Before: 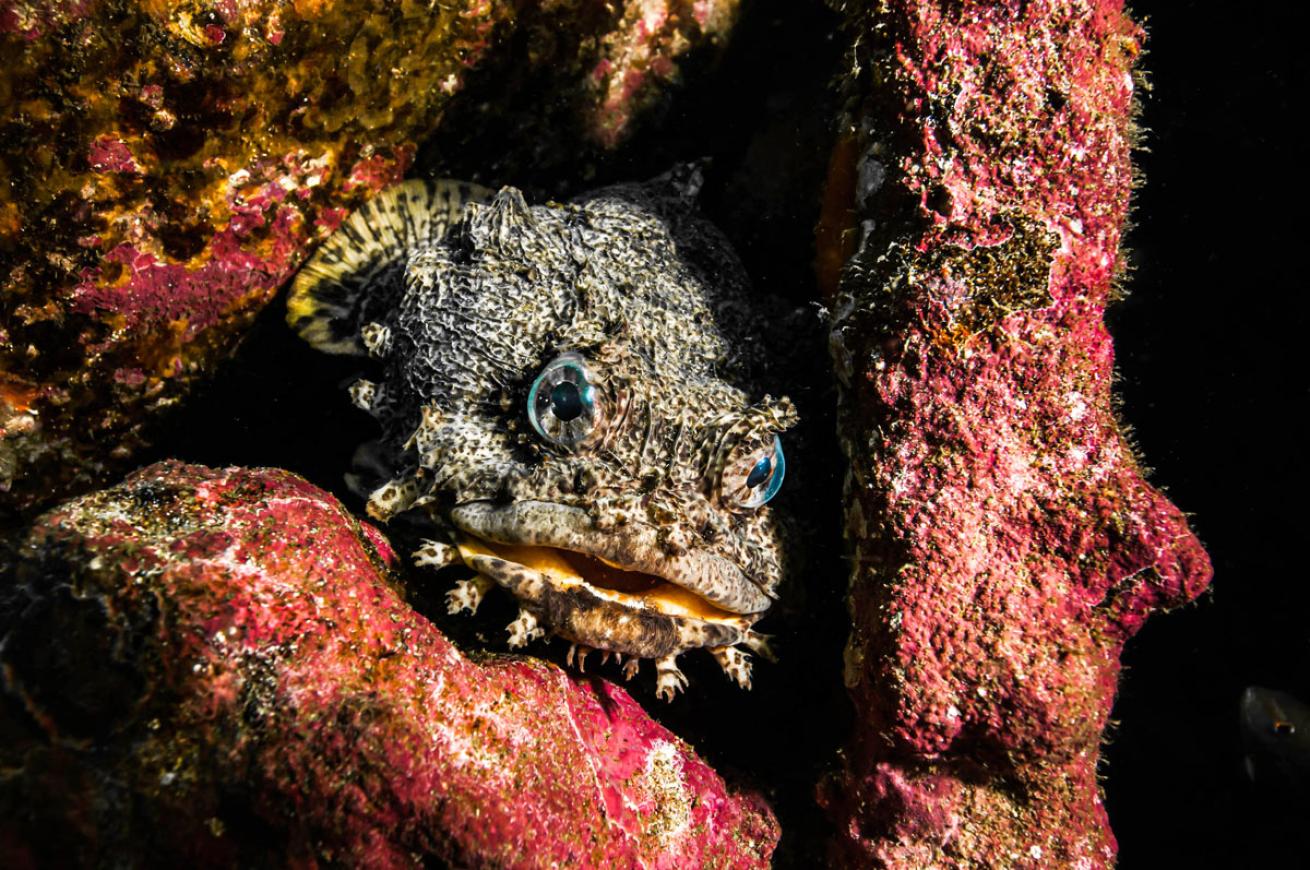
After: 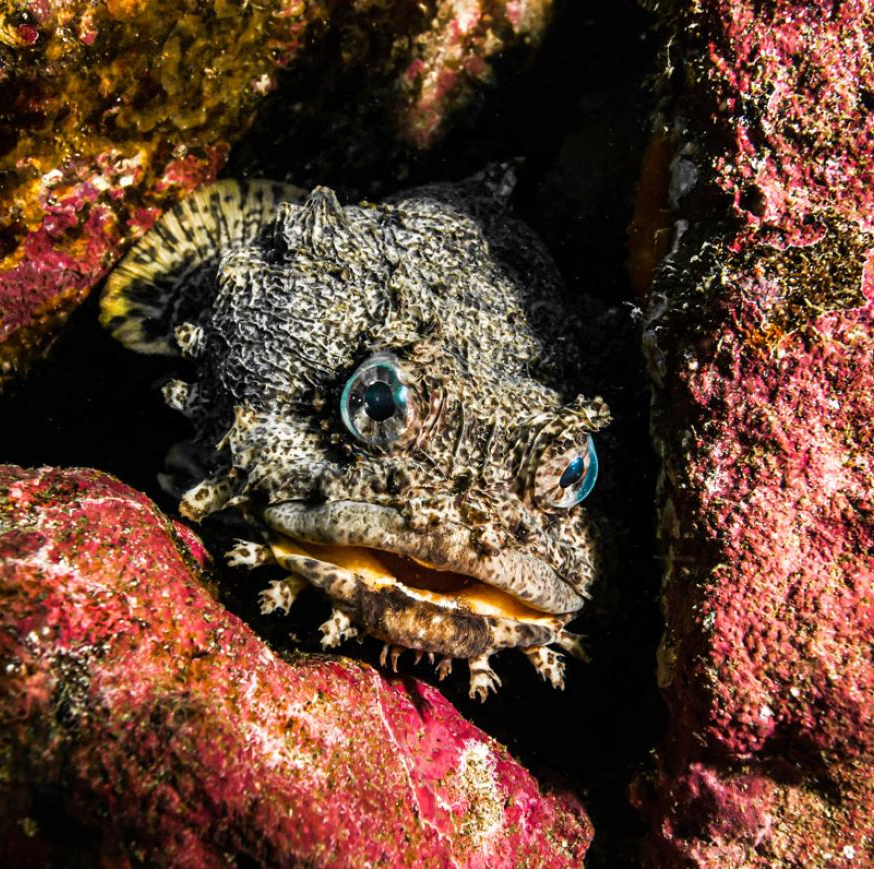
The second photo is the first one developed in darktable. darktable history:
crop and rotate: left 14.418%, right 18.838%
